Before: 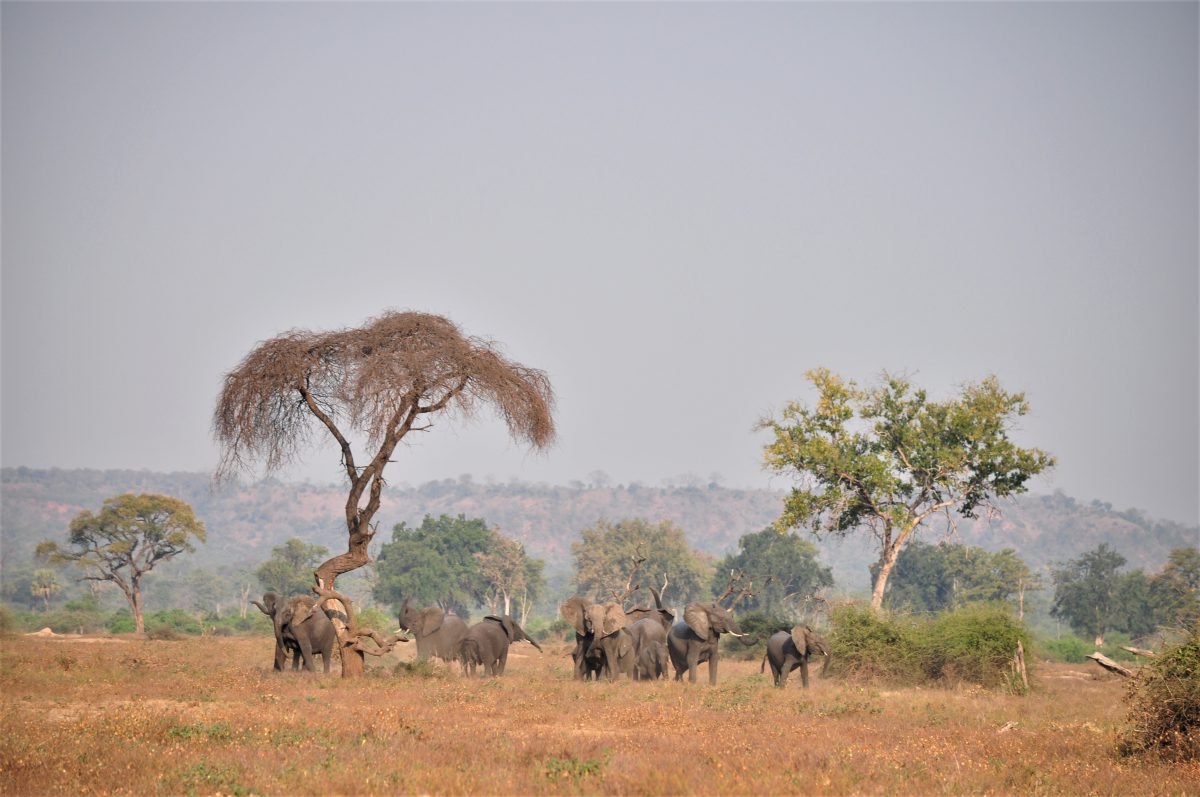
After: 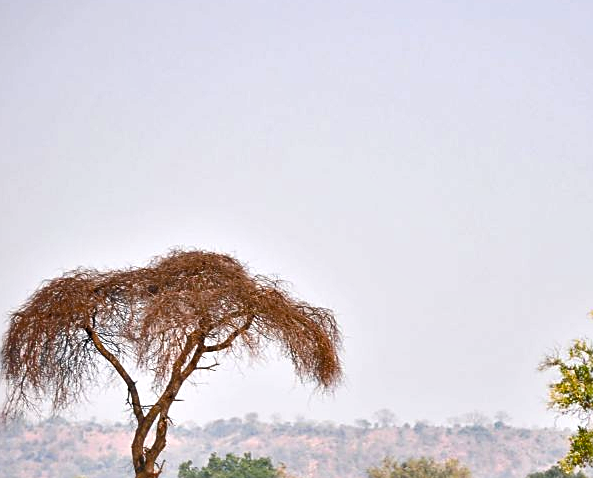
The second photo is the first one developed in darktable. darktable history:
exposure: exposure 0.6 EV, compensate highlight preservation false
color balance rgb: perceptual saturation grading › global saturation 24.537%, perceptual saturation grading › highlights -23.353%, perceptual saturation grading › mid-tones 24.639%, perceptual saturation grading › shadows 40.259%, global vibrance 20%
shadows and highlights: white point adjustment 0.893, soften with gaussian
sharpen: on, module defaults
crop: left 17.845%, top 7.77%, right 32.657%, bottom 32.134%
